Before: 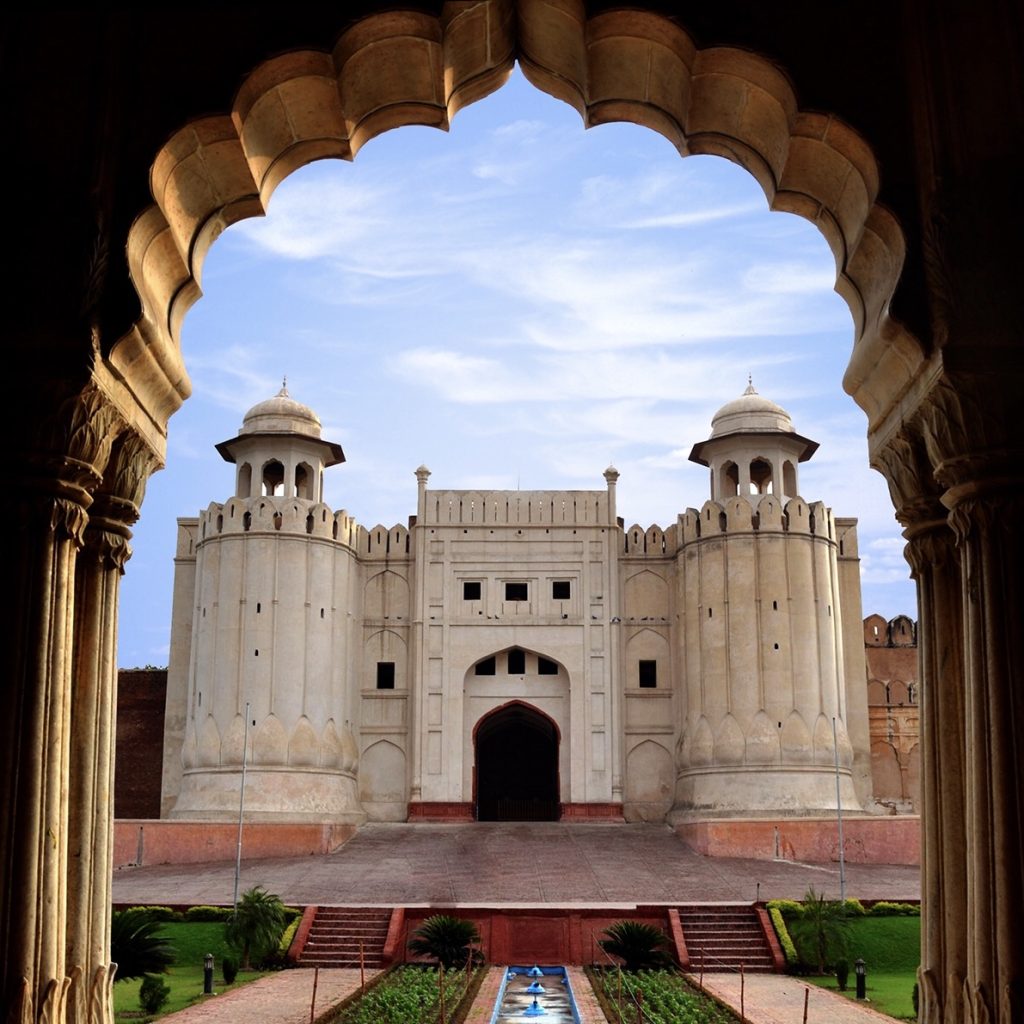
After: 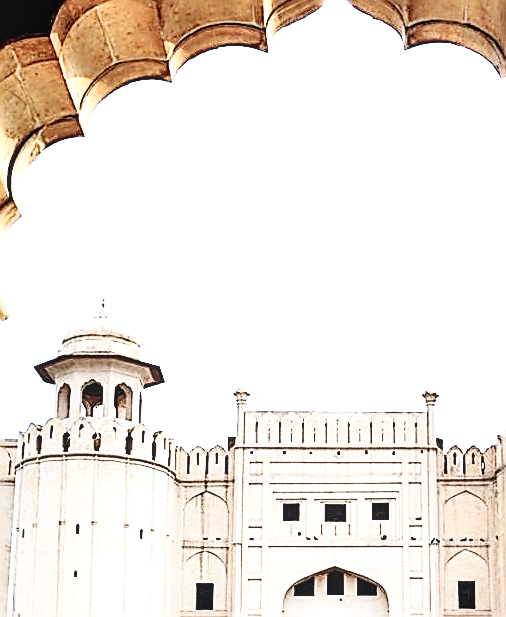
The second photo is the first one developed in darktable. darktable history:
tone equalizer: -7 EV 0.164 EV, -6 EV 0.64 EV, -5 EV 1.14 EV, -4 EV 1.3 EV, -3 EV 1.14 EV, -2 EV 0.6 EV, -1 EV 0.156 EV
crop: left 17.736%, top 7.797%, right 32.811%, bottom 31.865%
exposure: black level correction 0, exposure 1.619 EV, compensate highlight preservation false
local contrast: on, module defaults
sharpen: amount 1.992
contrast brightness saturation: contrast 0.252, saturation -0.323
base curve: curves: ch0 [(0, 0) (0.036, 0.025) (0.121, 0.166) (0.206, 0.329) (0.605, 0.79) (1, 1)], preserve colors none
